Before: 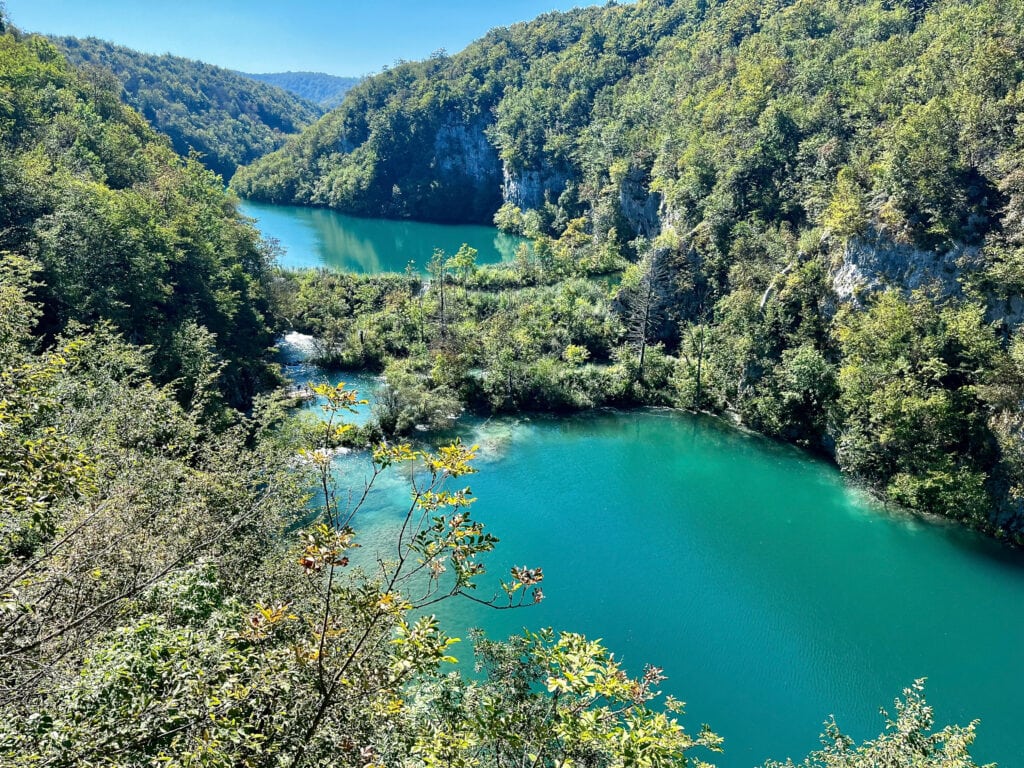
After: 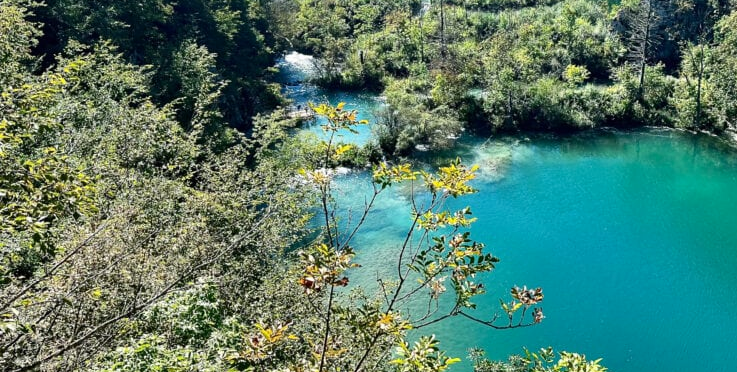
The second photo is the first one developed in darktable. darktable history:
crop: top 36.498%, right 27.964%, bottom 14.995%
shadows and highlights: shadows -24.28, highlights 49.77, soften with gaussian
contrast brightness saturation: contrast 0.08, saturation 0.02
